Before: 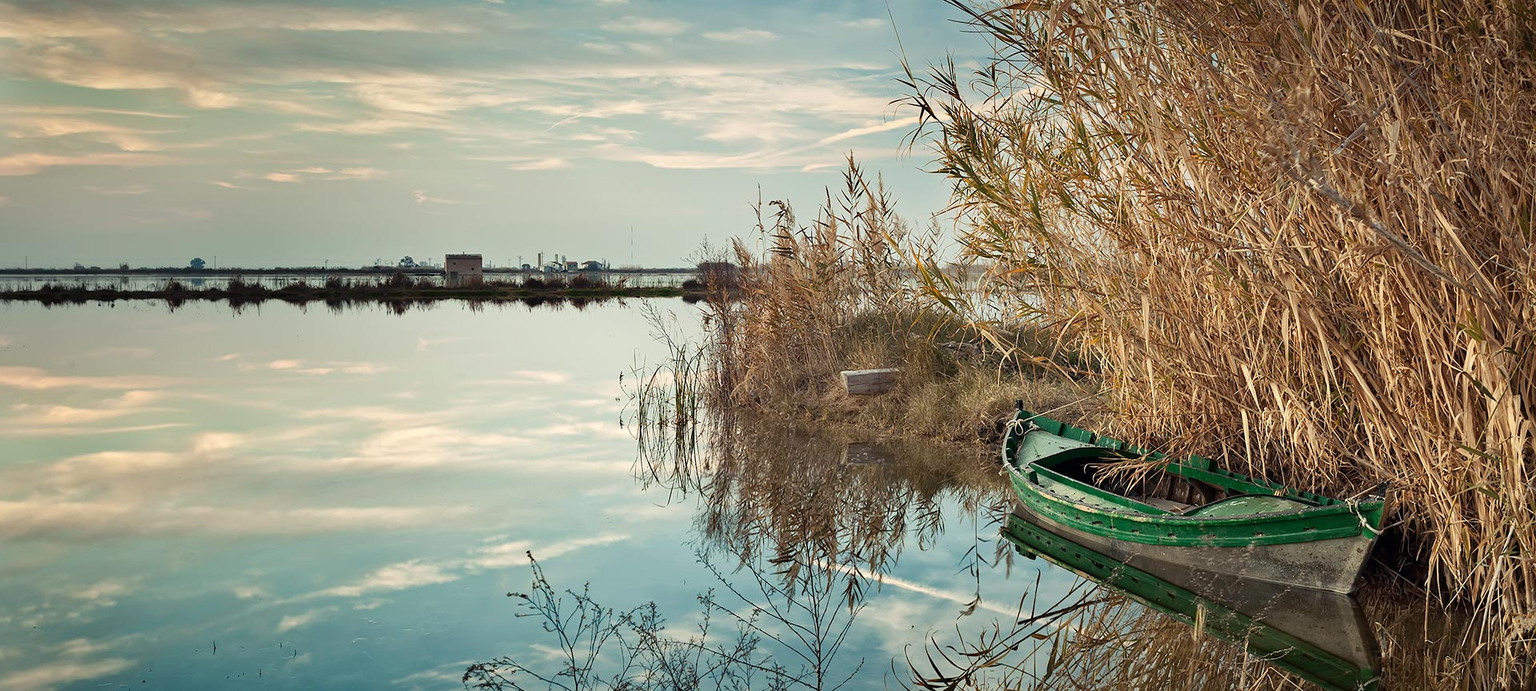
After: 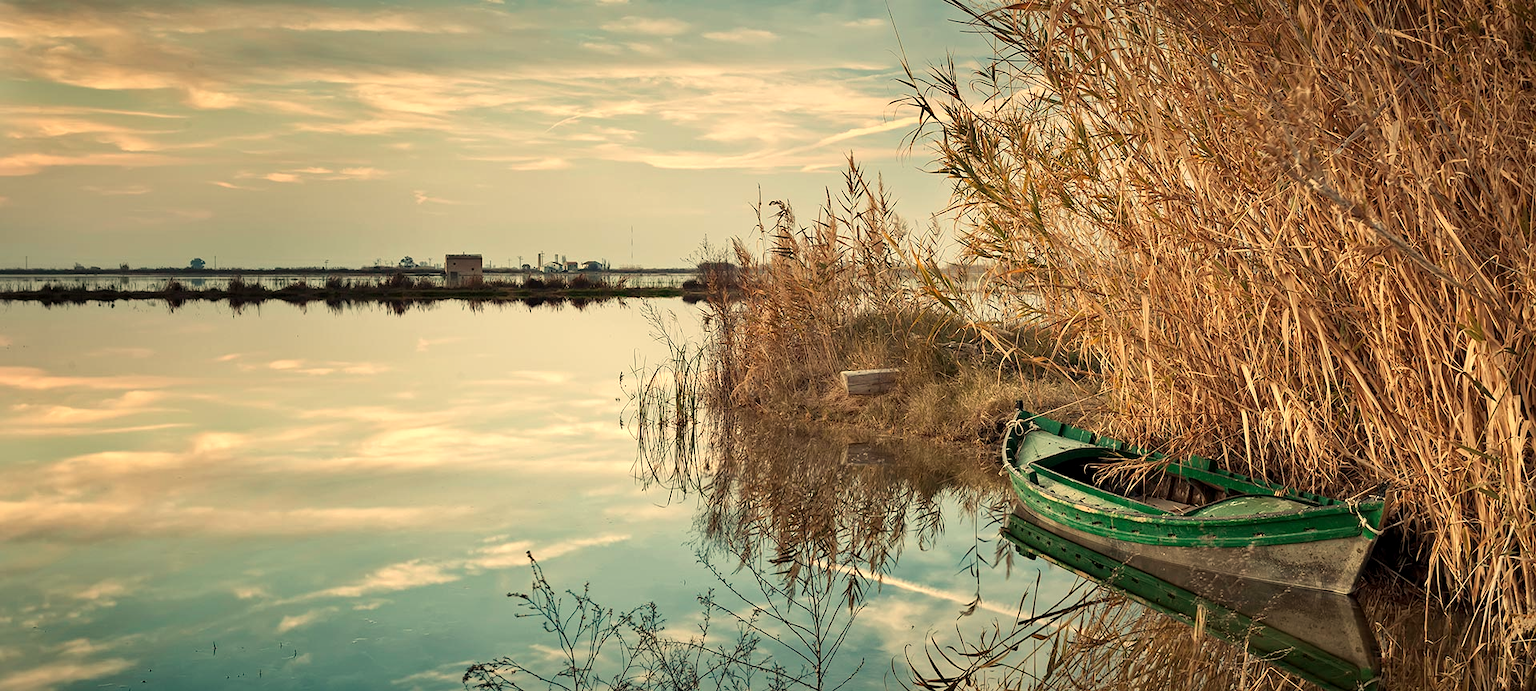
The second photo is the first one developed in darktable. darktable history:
white balance: red 1.123, blue 0.83
local contrast: highlights 100%, shadows 100%, detail 120%, midtone range 0.2
